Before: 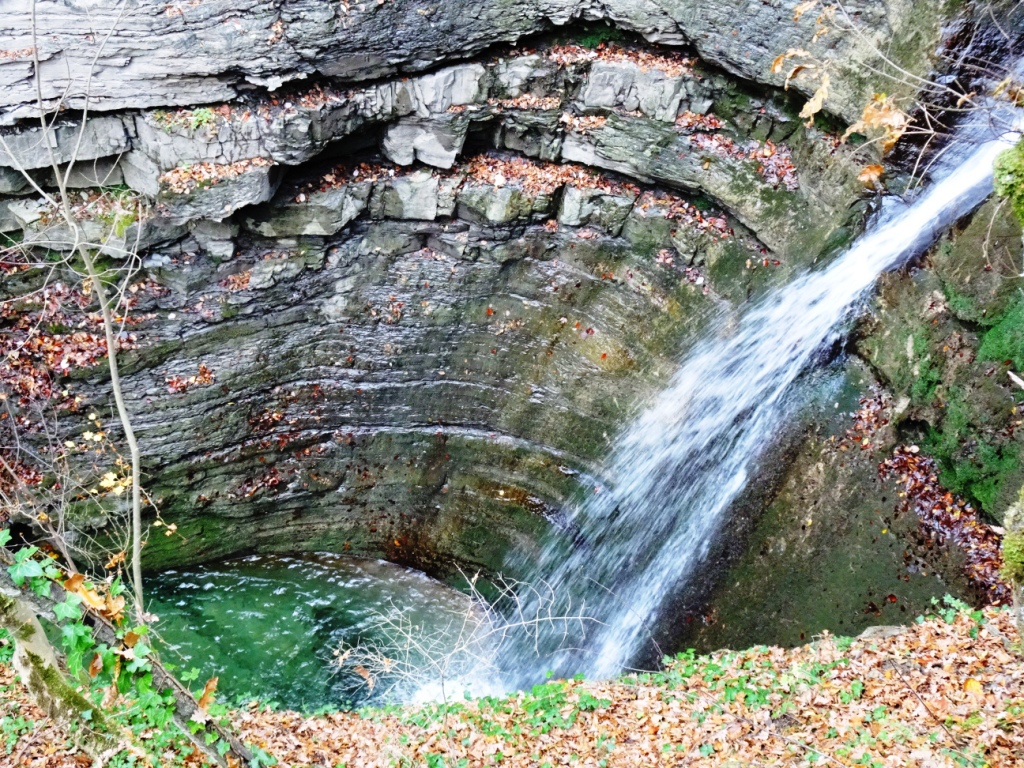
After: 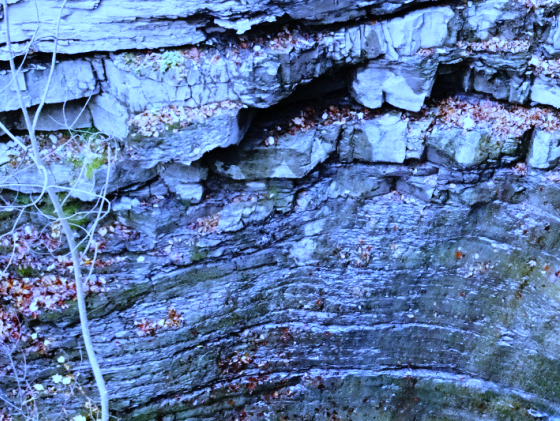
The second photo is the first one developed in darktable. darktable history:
white balance: red 0.766, blue 1.537
crop and rotate: left 3.047%, top 7.509%, right 42.236%, bottom 37.598%
